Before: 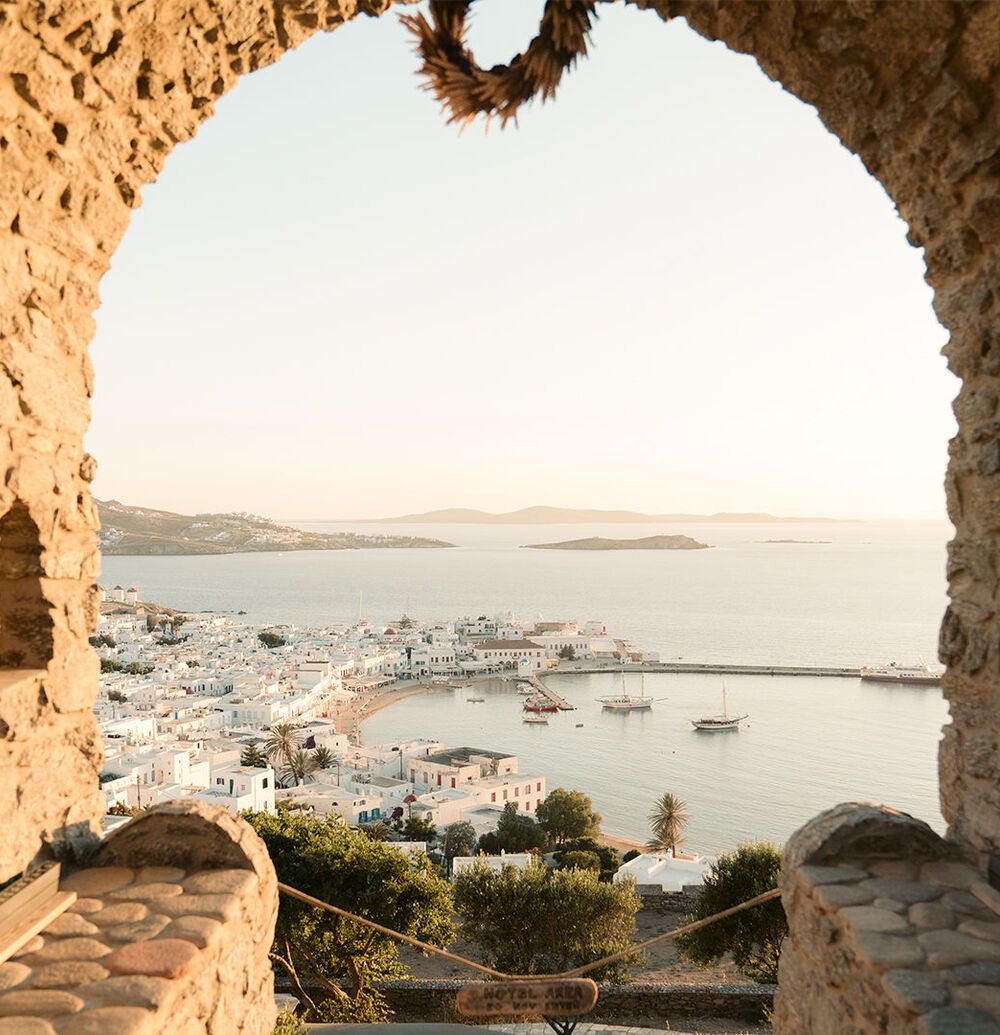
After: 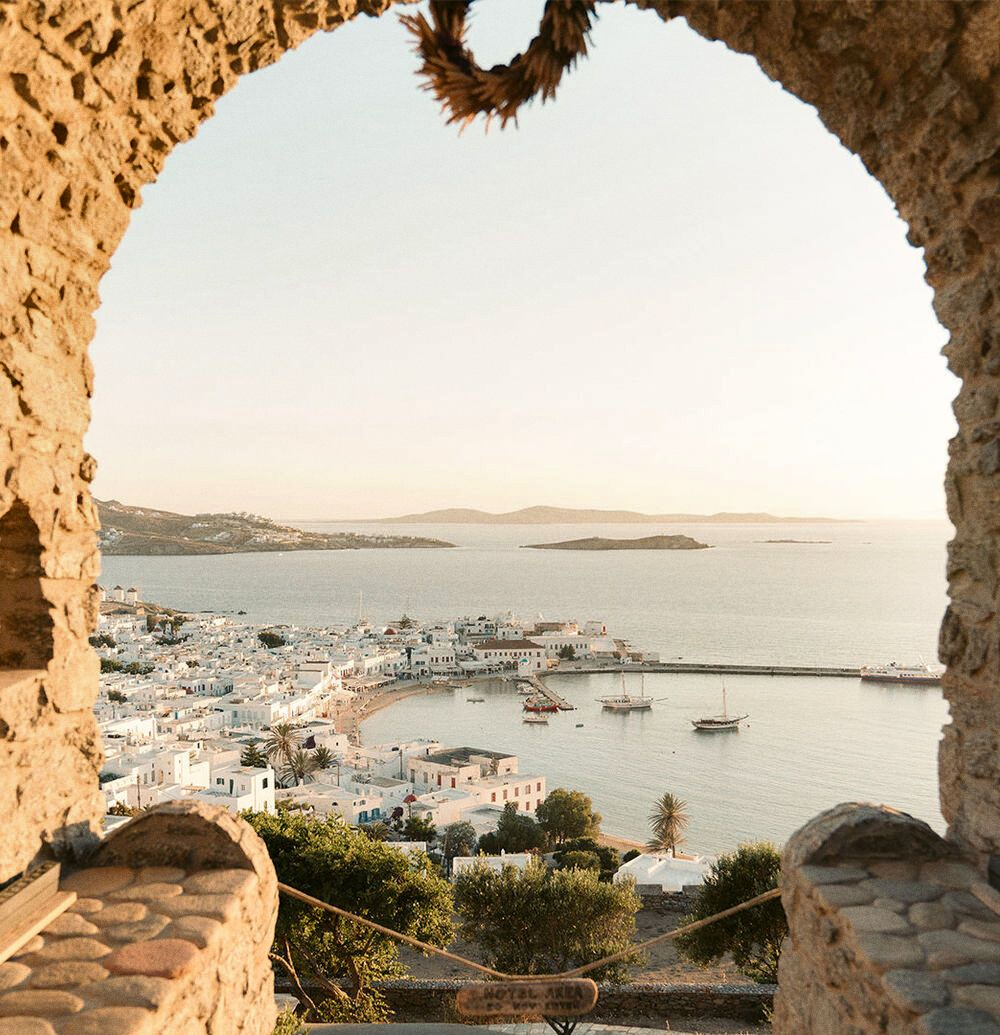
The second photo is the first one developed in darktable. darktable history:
exposure: compensate exposure bias true, compensate highlight preservation false
grain: coarseness 0.47 ISO
shadows and highlights: low approximation 0.01, soften with gaussian
